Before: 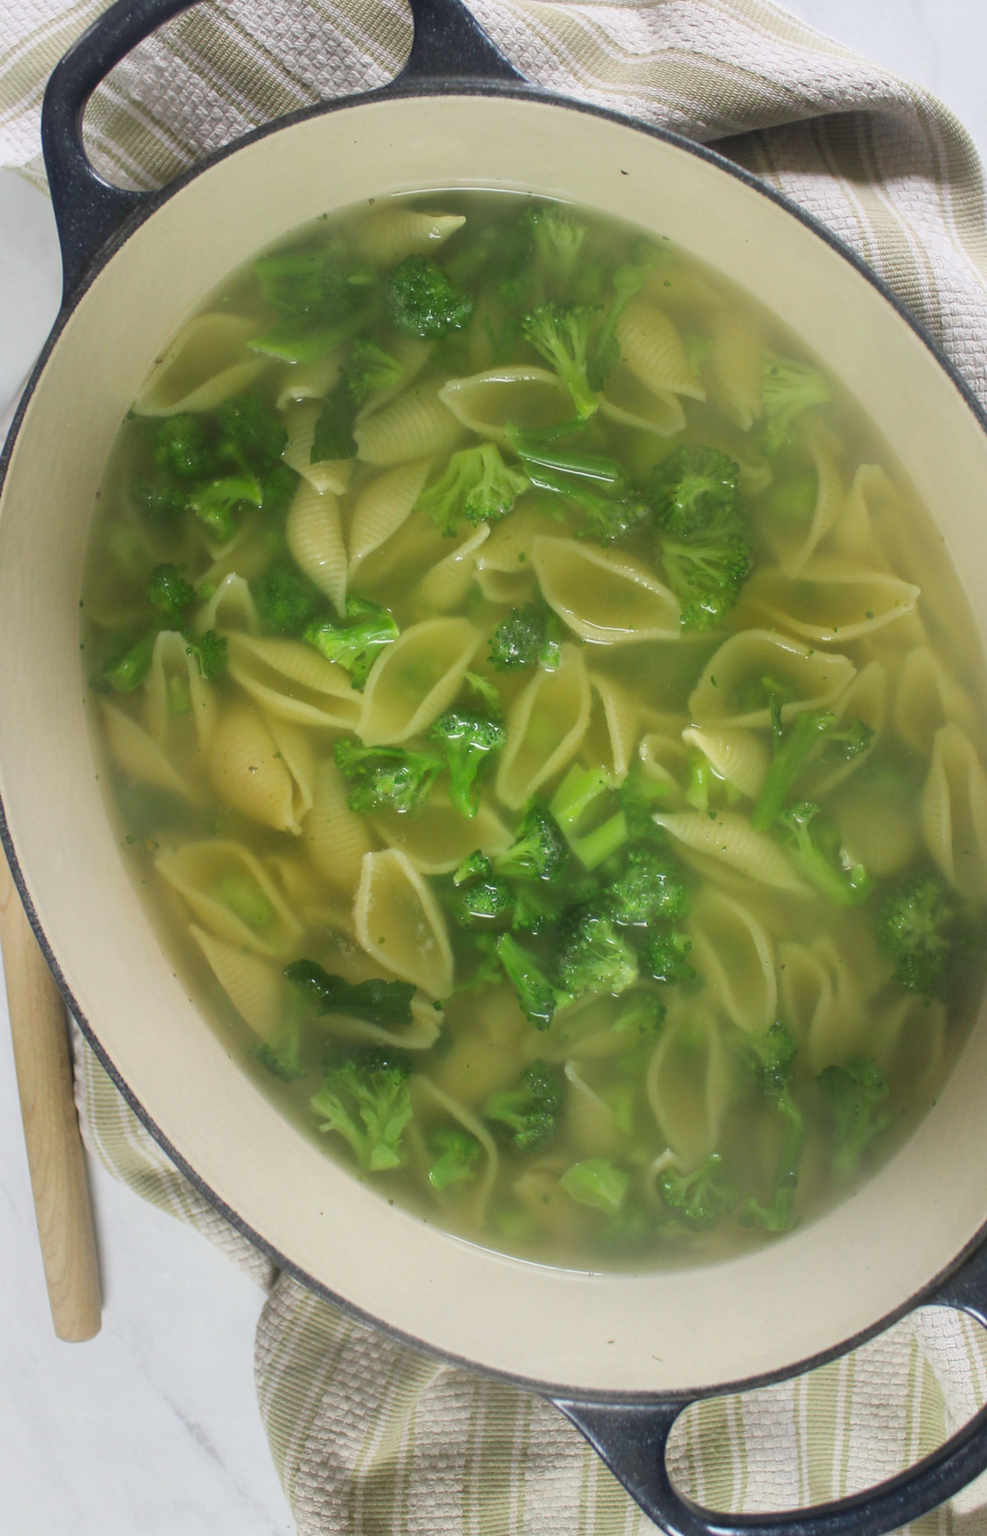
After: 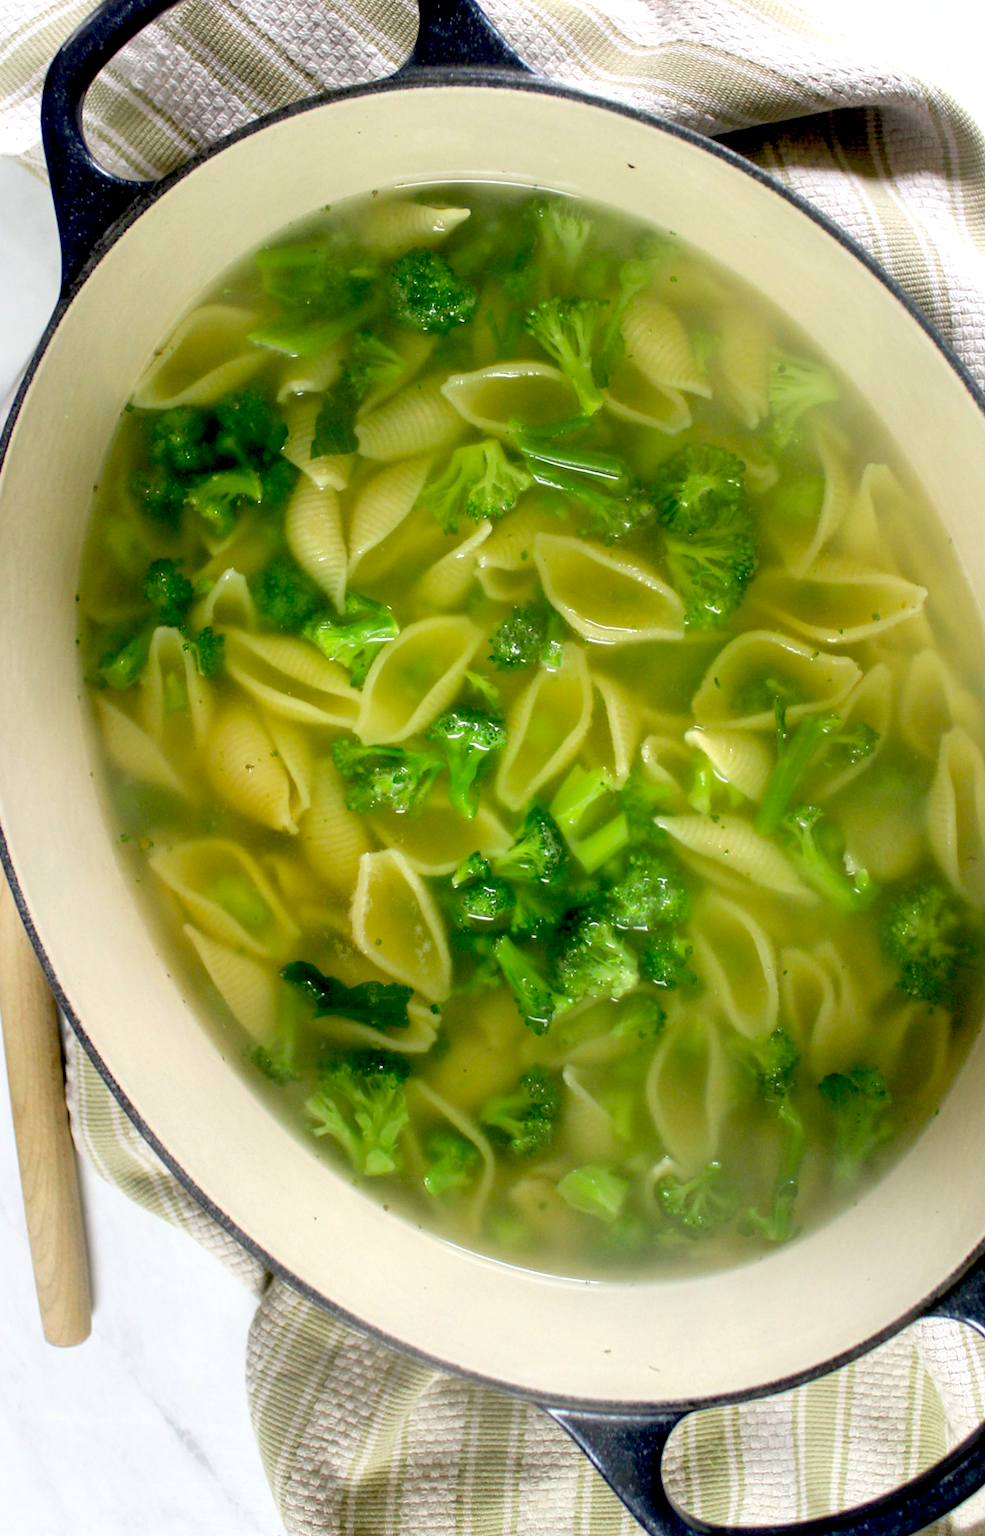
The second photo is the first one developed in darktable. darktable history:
crop and rotate: angle -0.5°
exposure: black level correction 0.04, exposure 0.5 EV, compensate highlight preservation false
